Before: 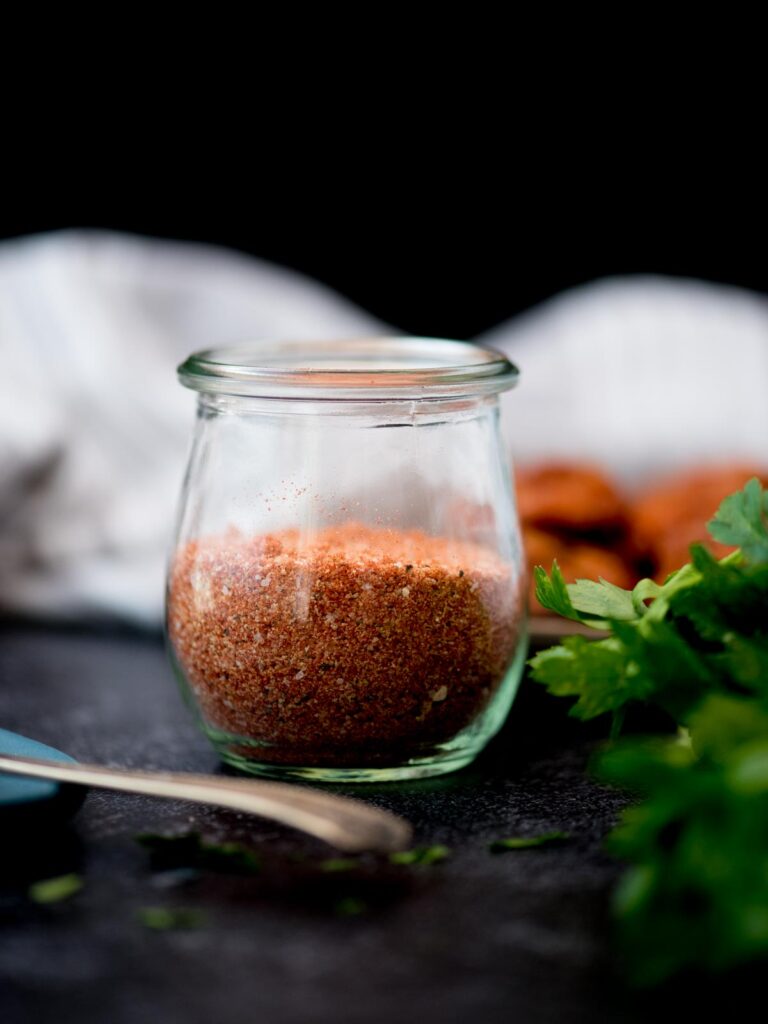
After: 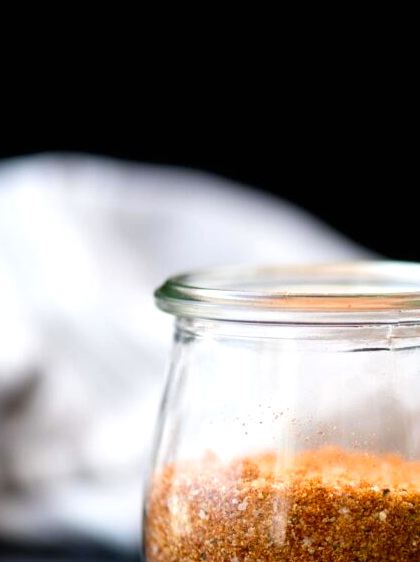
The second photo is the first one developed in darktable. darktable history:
crop and rotate: left 3.047%, top 7.509%, right 42.236%, bottom 37.598%
color contrast: green-magenta contrast 0.85, blue-yellow contrast 1.25, unbound 0
exposure: black level correction 0, exposure 0.4 EV, compensate exposure bias true, compensate highlight preservation false
